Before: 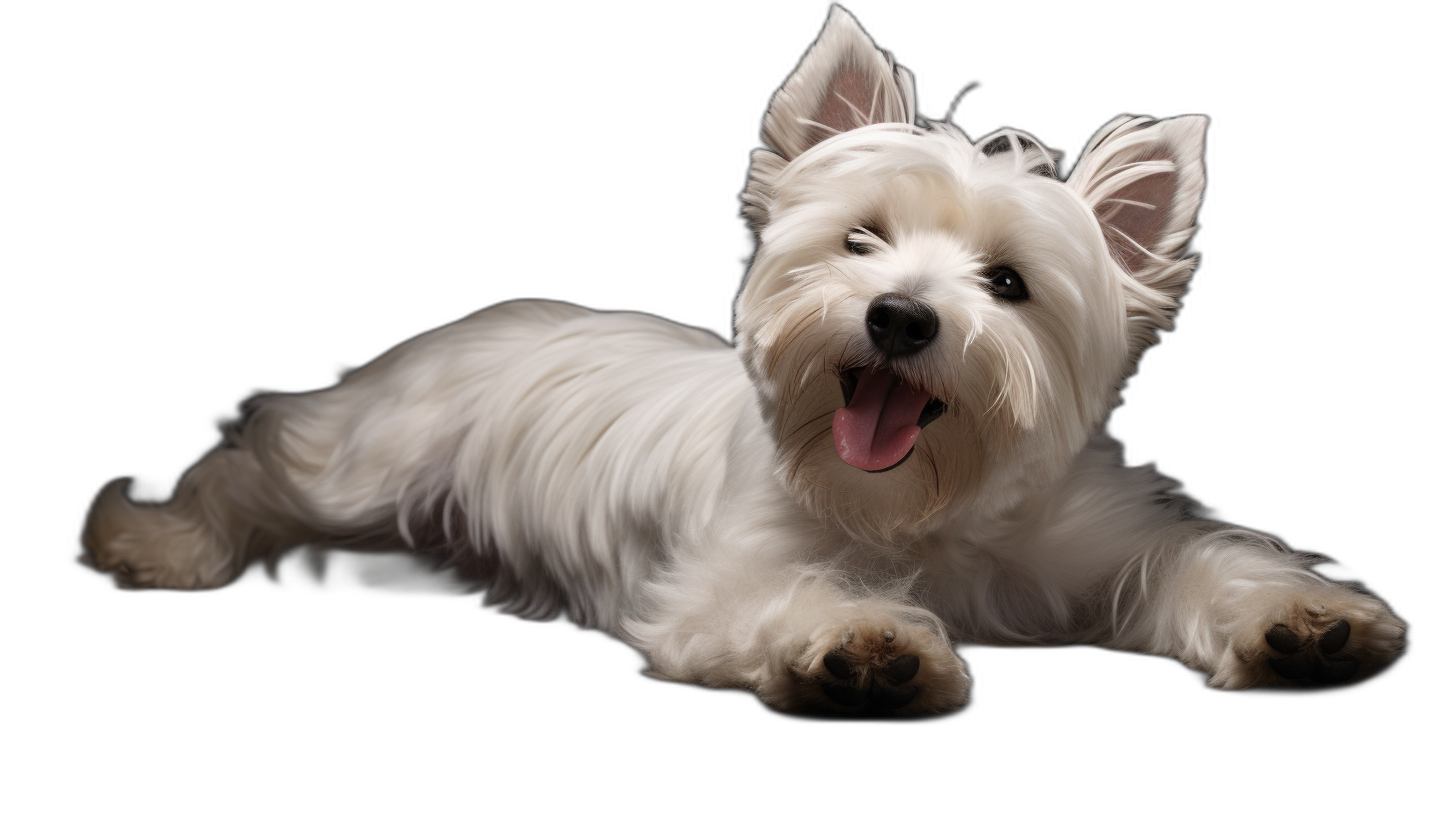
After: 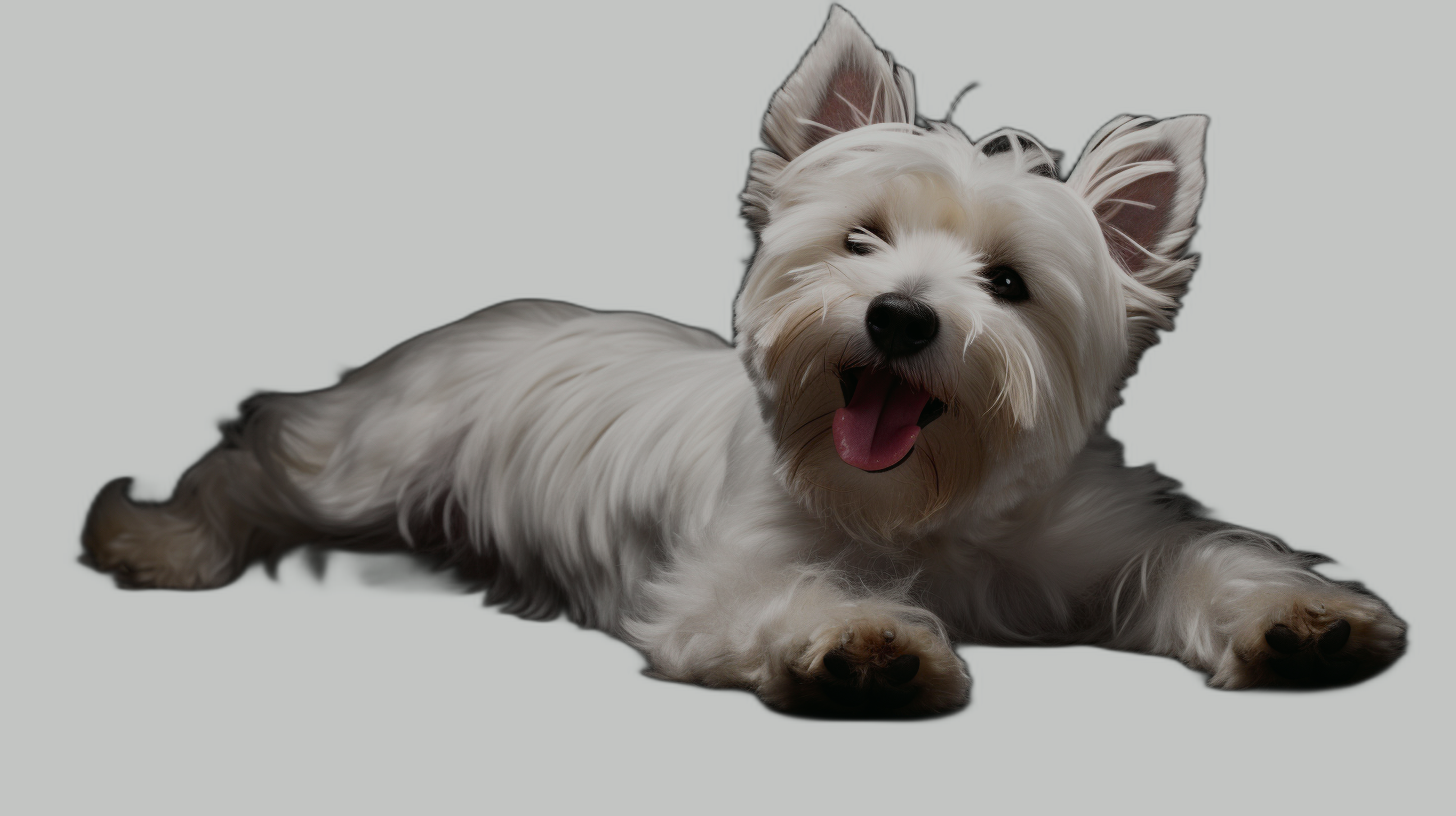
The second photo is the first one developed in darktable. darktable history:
exposure: exposure -1 EV, compensate highlight preservation false
tone curve: curves: ch0 [(0, 0.01) (0.037, 0.032) (0.131, 0.108) (0.275, 0.256) (0.483, 0.512) (0.61, 0.665) (0.696, 0.742) (0.792, 0.819) (0.911, 0.925) (0.997, 0.995)]; ch1 [(0, 0) (0.308, 0.29) (0.425, 0.411) (0.492, 0.488) (0.507, 0.503) (0.53, 0.532) (0.573, 0.586) (0.683, 0.702) (0.746, 0.77) (1, 1)]; ch2 [(0, 0) (0.246, 0.233) (0.36, 0.352) (0.415, 0.415) (0.485, 0.487) (0.502, 0.504) (0.525, 0.518) (0.539, 0.539) (0.587, 0.594) (0.636, 0.652) (0.711, 0.729) (0.845, 0.855) (0.998, 0.977)], color space Lab, independent channels, preserve colors none
